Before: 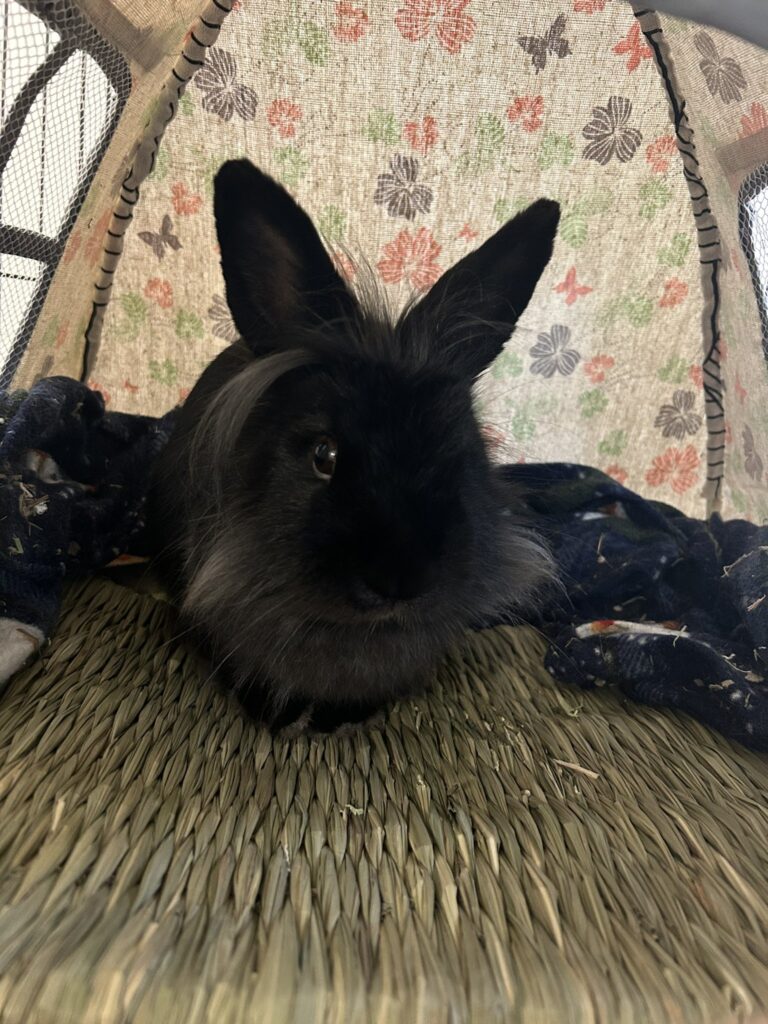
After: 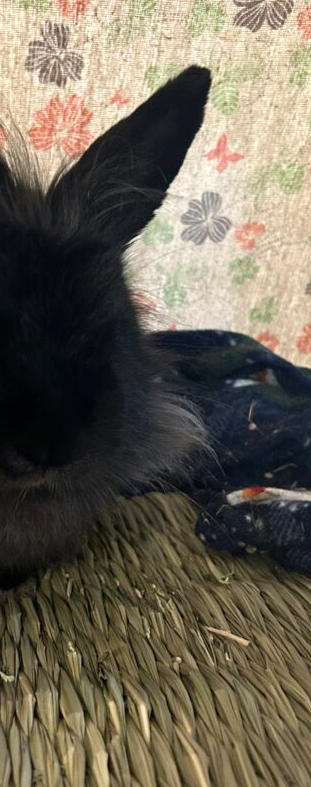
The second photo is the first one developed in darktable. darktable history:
exposure: exposure 0.201 EV, compensate highlight preservation false
crop: left 45.455%, top 13.054%, right 13.974%, bottom 10.031%
